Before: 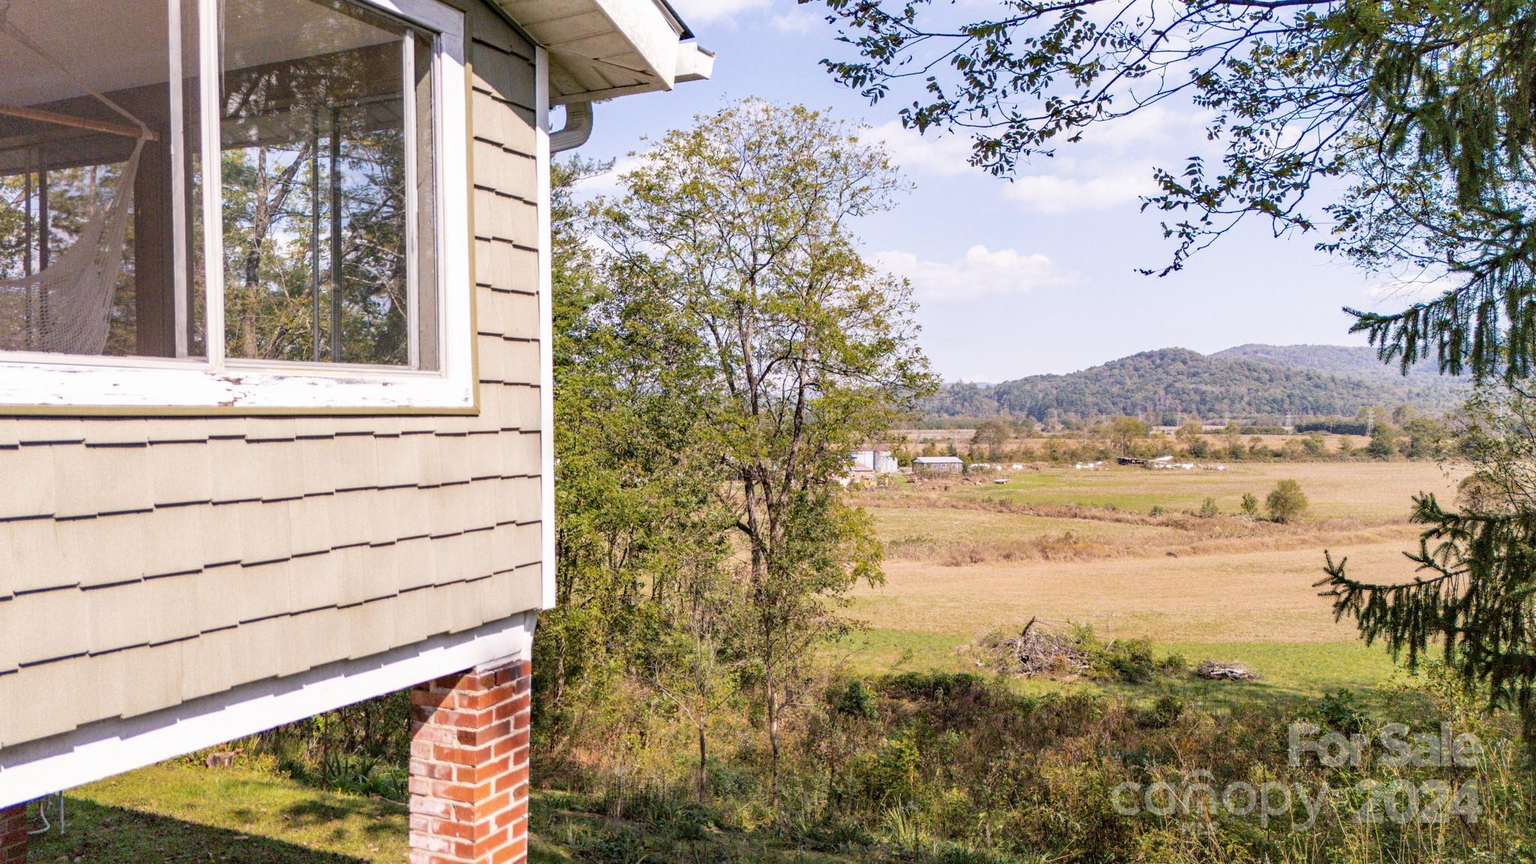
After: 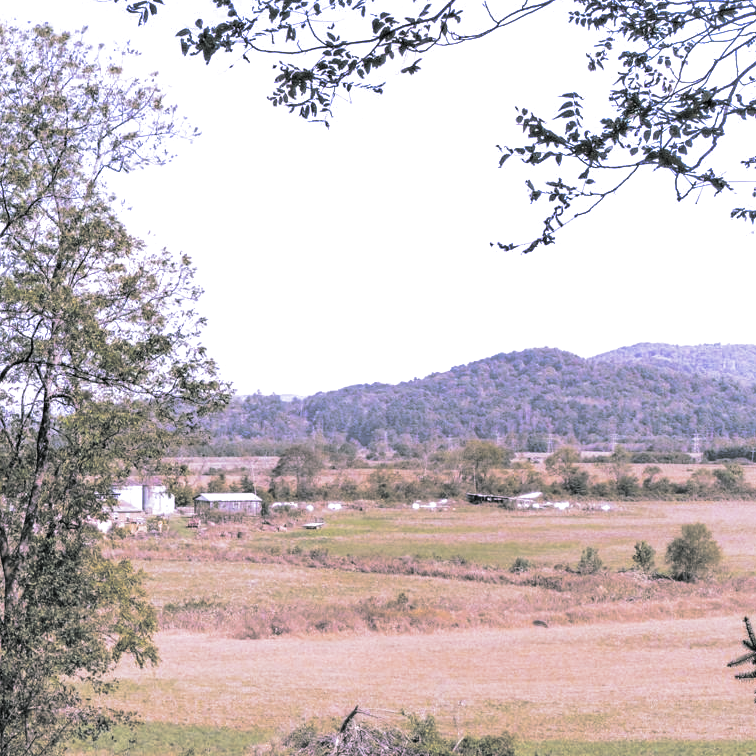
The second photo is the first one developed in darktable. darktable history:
split-toning: shadows › hue 190.8°, shadows › saturation 0.05, highlights › hue 54°, highlights › saturation 0.05, compress 0%
white balance: red 1.042, blue 1.17
crop and rotate: left 49.936%, top 10.094%, right 13.136%, bottom 24.256%
color calibration: illuminant as shot in camera, x 0.358, y 0.373, temperature 4628.91 K
